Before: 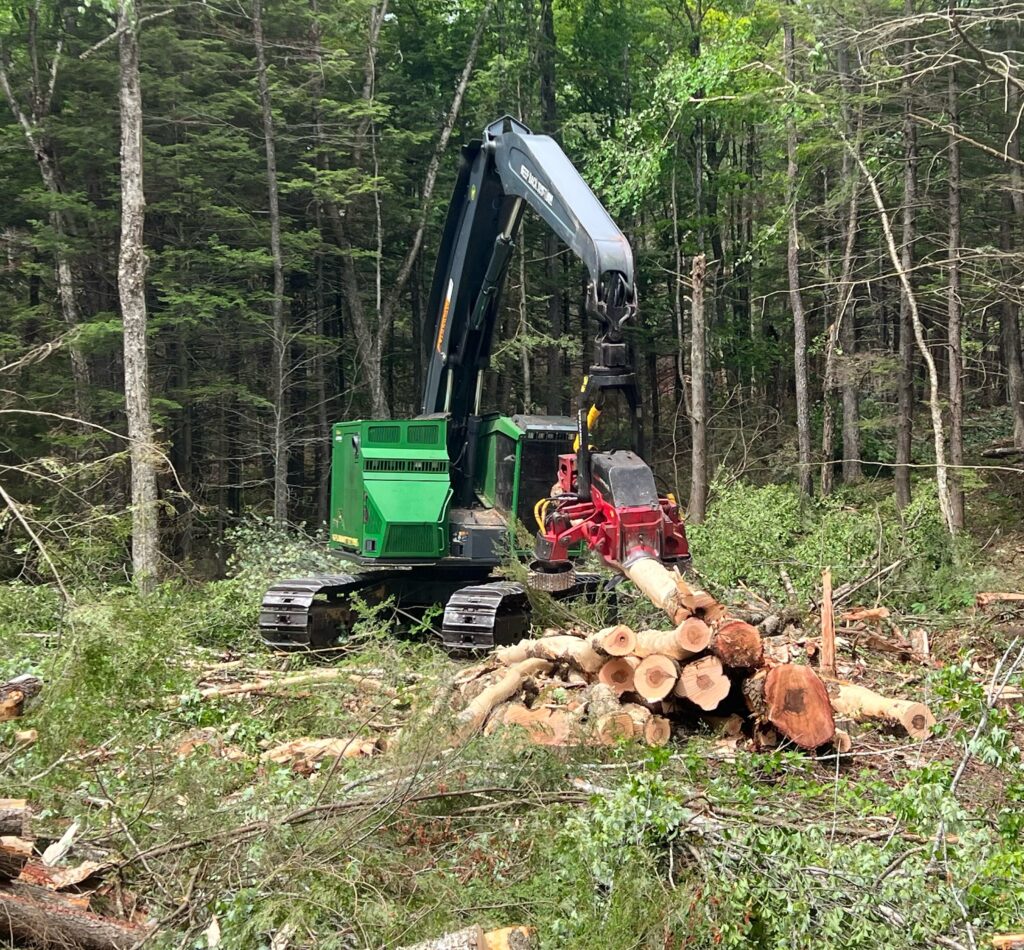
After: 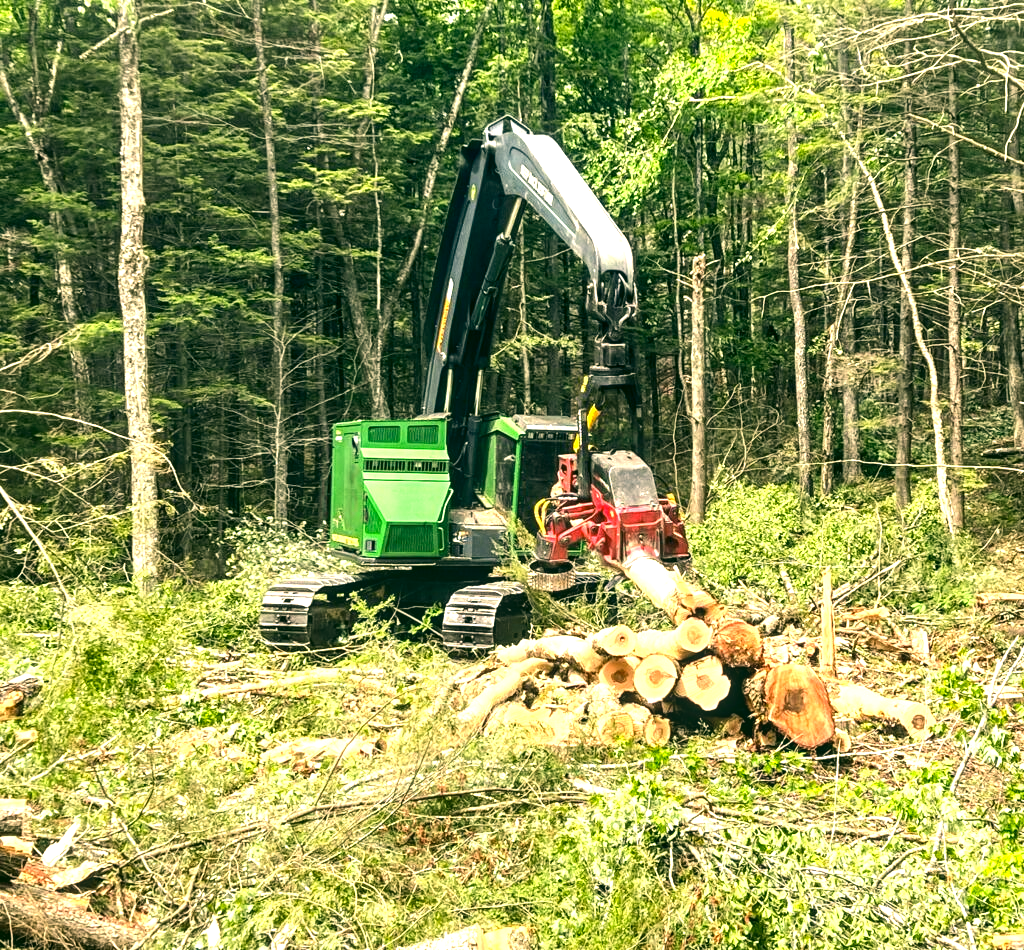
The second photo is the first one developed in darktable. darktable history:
color correction: highlights a* 5.09, highlights b* 23.79, shadows a* -16.38, shadows b* 3.97
local contrast: on, module defaults
exposure: exposure 0.732 EV, compensate exposure bias true, compensate highlight preservation false
tone equalizer: -8 EV -0.777 EV, -7 EV -0.701 EV, -6 EV -0.618 EV, -5 EV -0.409 EV, -3 EV 0.389 EV, -2 EV 0.6 EV, -1 EV 0.675 EV, +0 EV 0.774 EV, edges refinement/feathering 500, mask exposure compensation -1.57 EV, preserve details no
